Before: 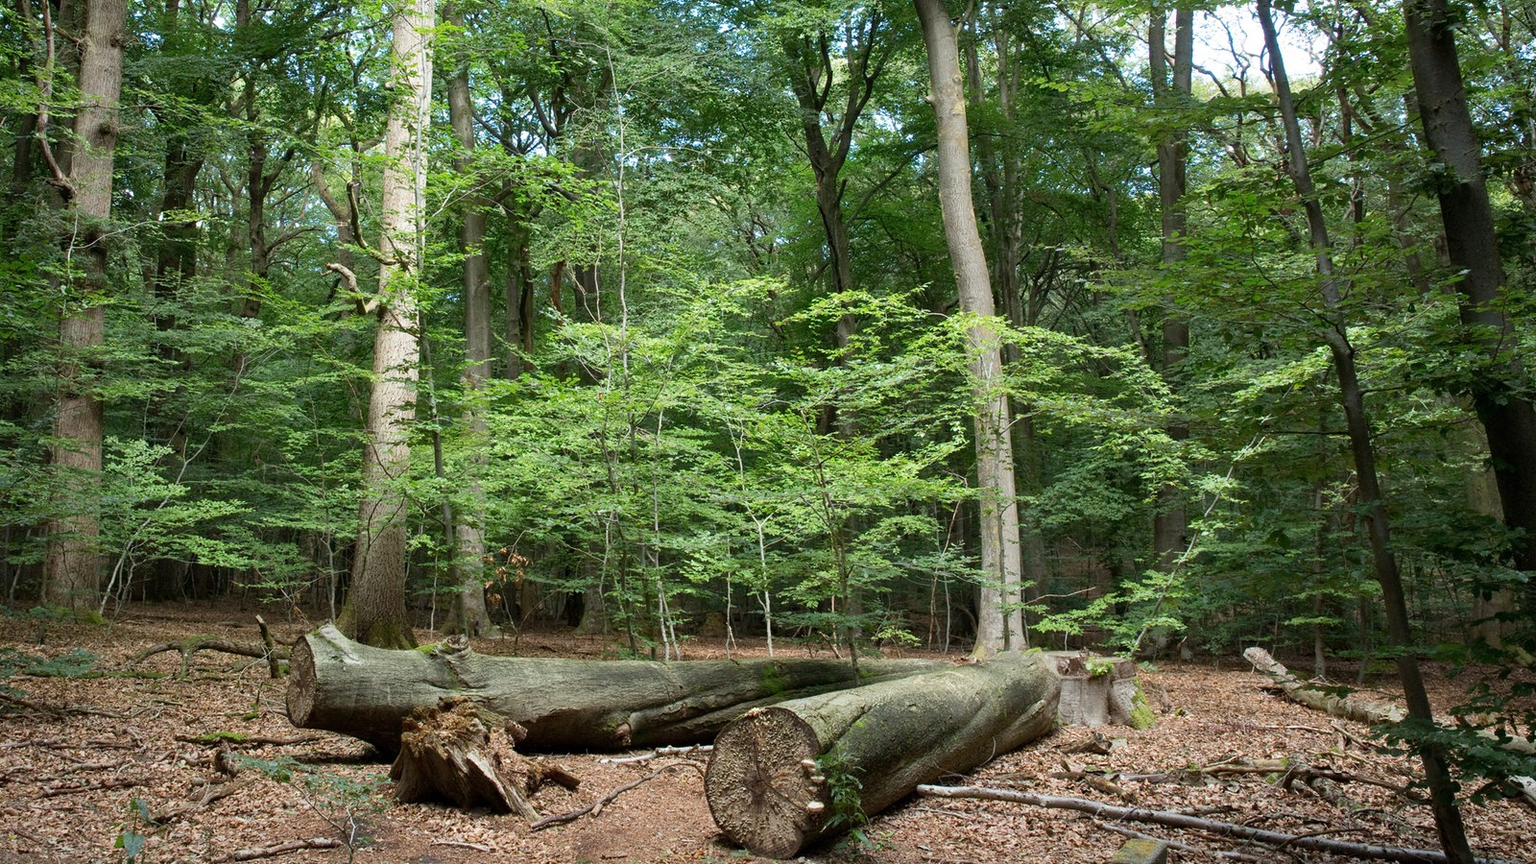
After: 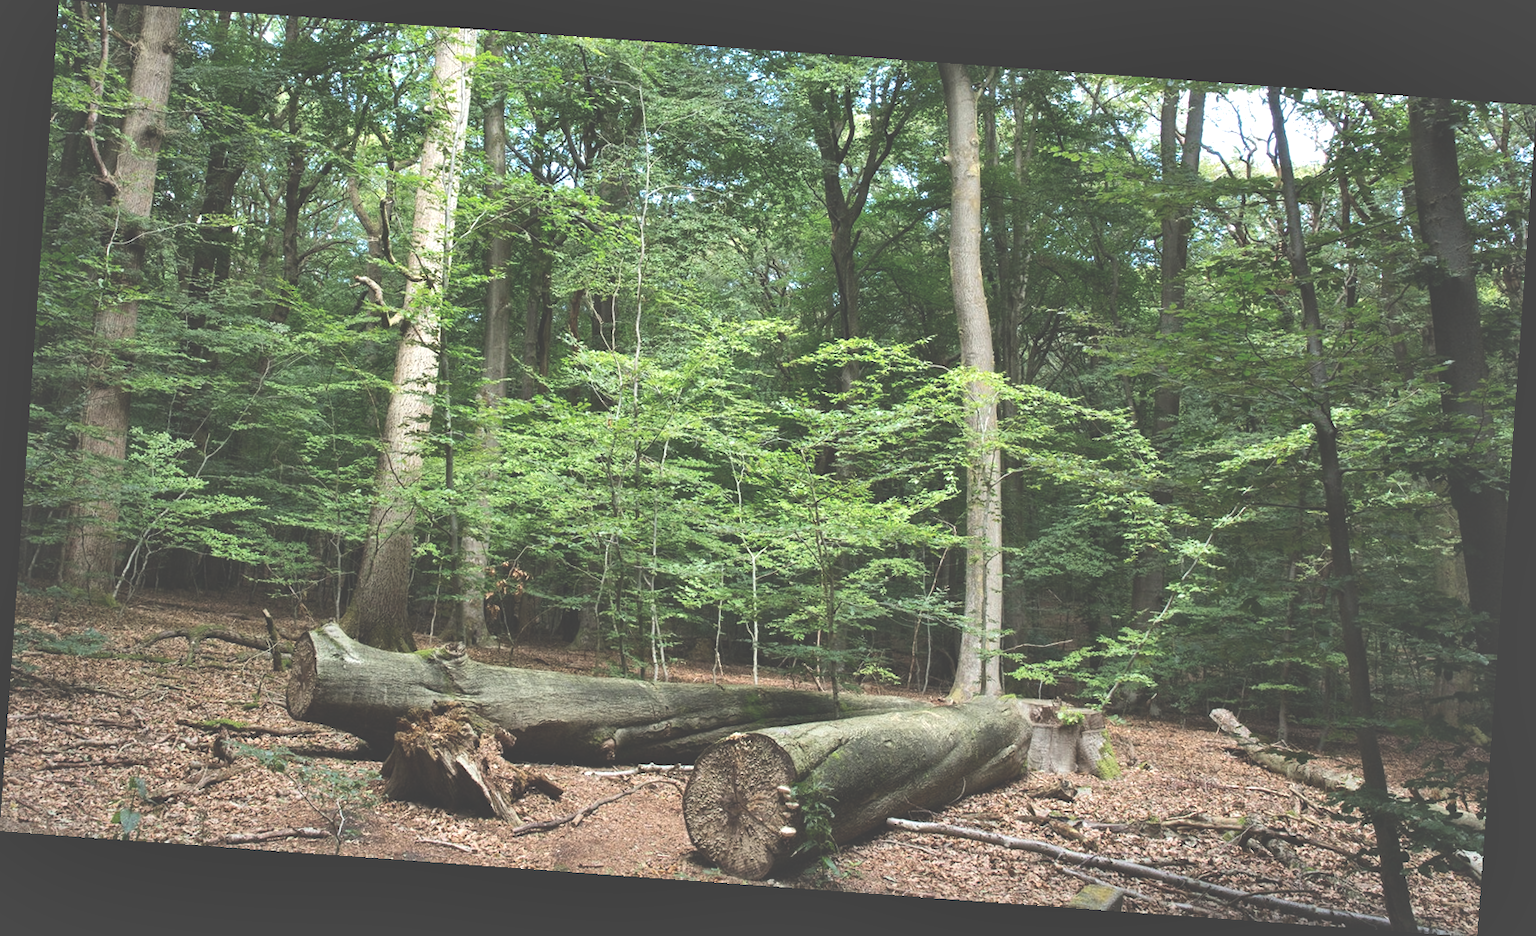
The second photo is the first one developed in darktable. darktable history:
exposure: black level correction -0.062, exposure -0.05 EV, compensate highlight preservation false
tone equalizer: -8 EV -0.417 EV, -7 EV -0.389 EV, -6 EV -0.333 EV, -5 EV -0.222 EV, -3 EV 0.222 EV, -2 EV 0.333 EV, -1 EV 0.389 EV, +0 EV 0.417 EV, edges refinement/feathering 500, mask exposure compensation -1.57 EV, preserve details no
rotate and perspective: rotation 4.1°, automatic cropping off
shadows and highlights: soften with gaussian
